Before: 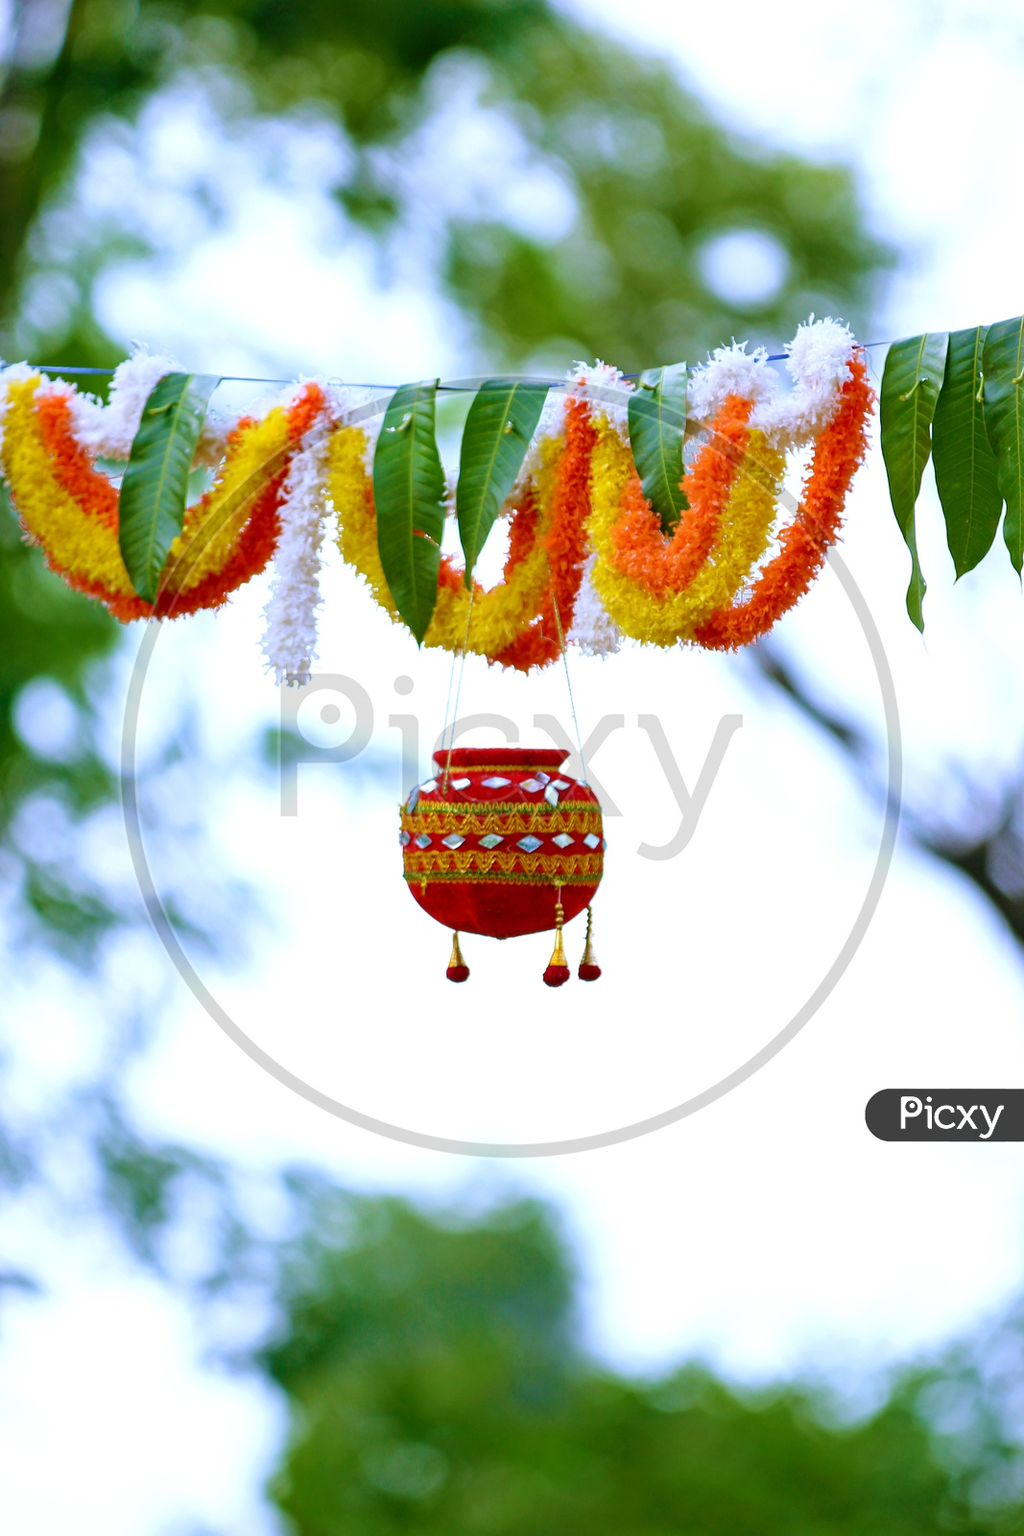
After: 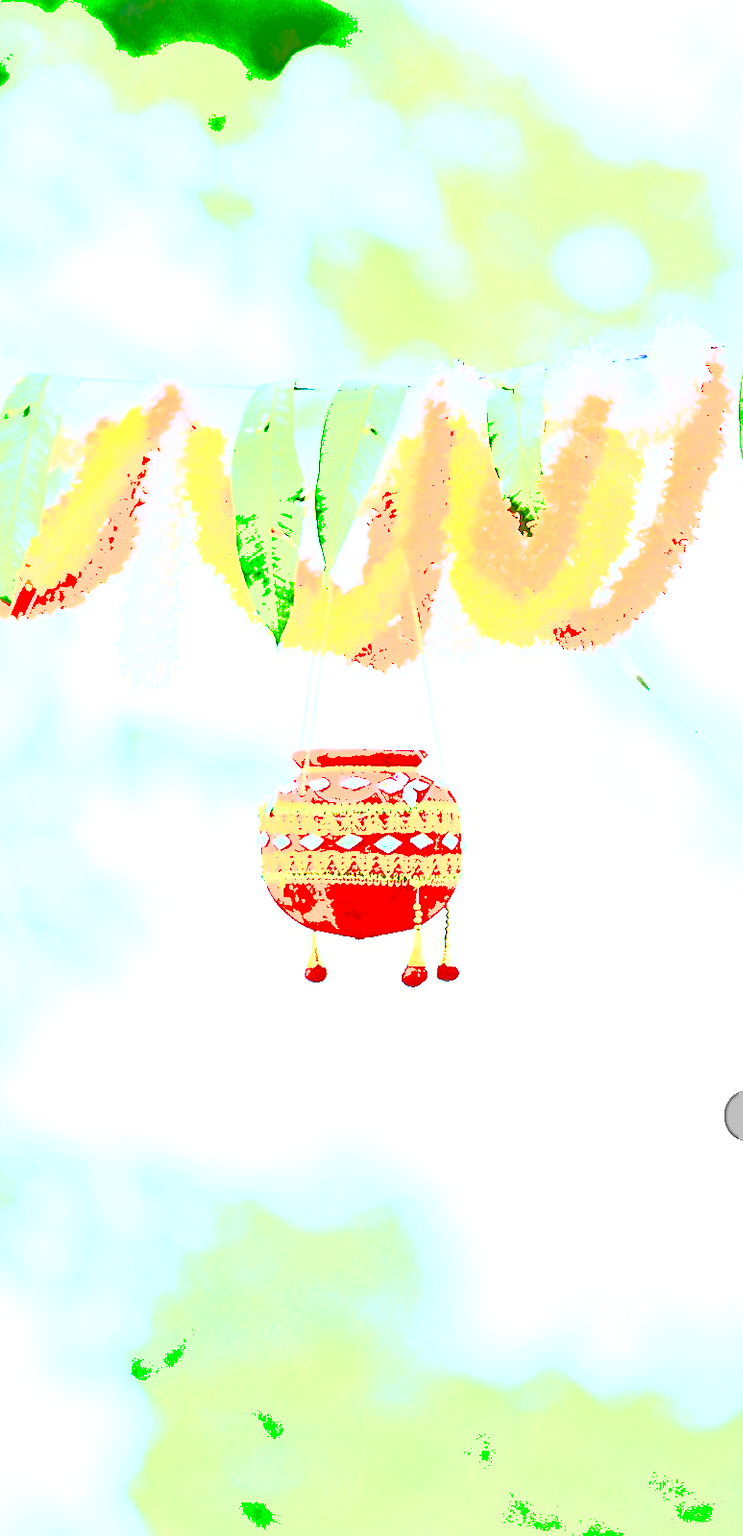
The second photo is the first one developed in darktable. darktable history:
exposure: black level correction 0, exposure 3.929 EV, compensate highlight preservation false
crop: left 13.901%, right 13.477%
shadows and highlights: shadows 39.6, highlights -59.94
sharpen: on, module defaults
